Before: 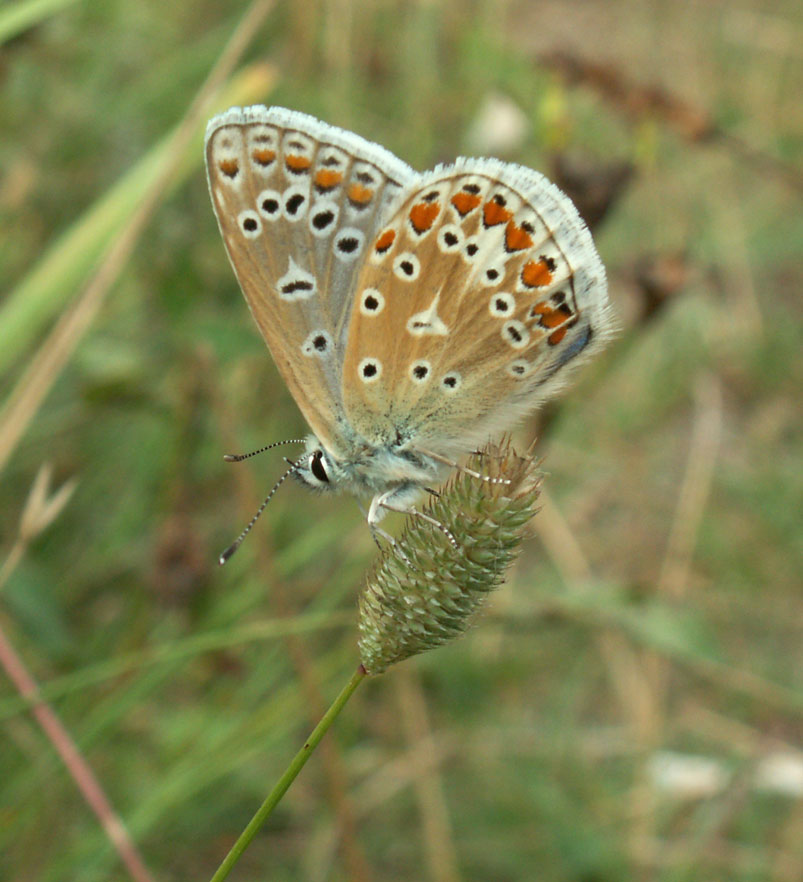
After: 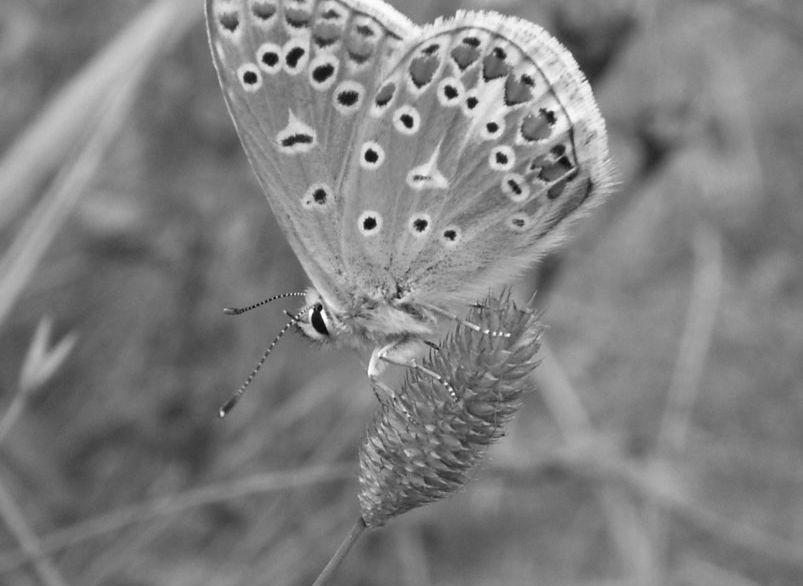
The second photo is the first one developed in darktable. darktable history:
exposure: compensate highlight preservation false
crop: top 16.727%, bottom 16.727%
monochrome: on, module defaults
